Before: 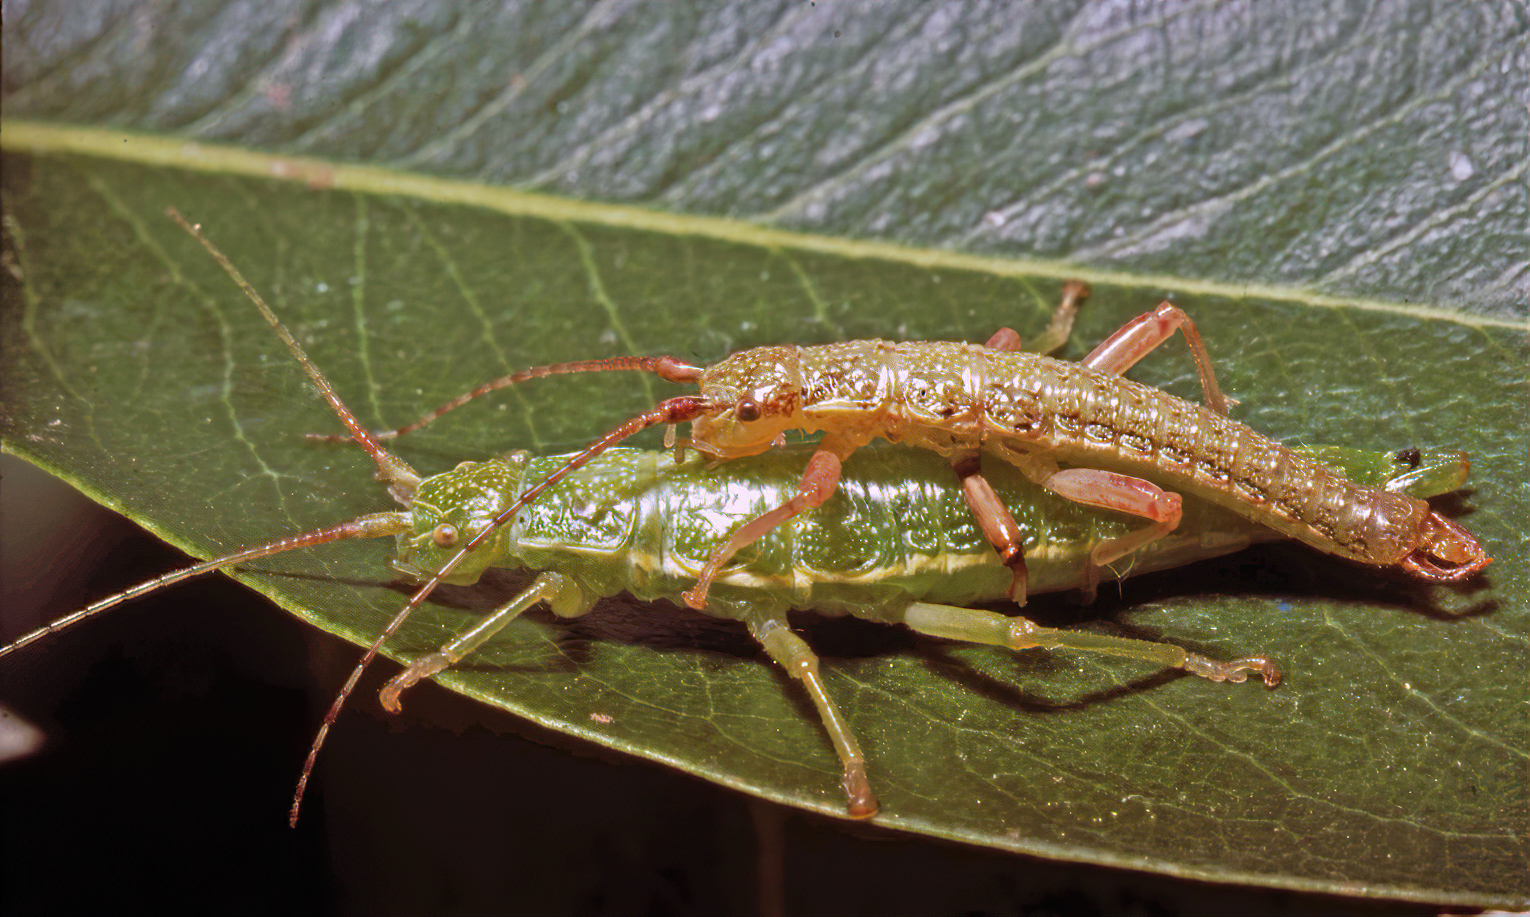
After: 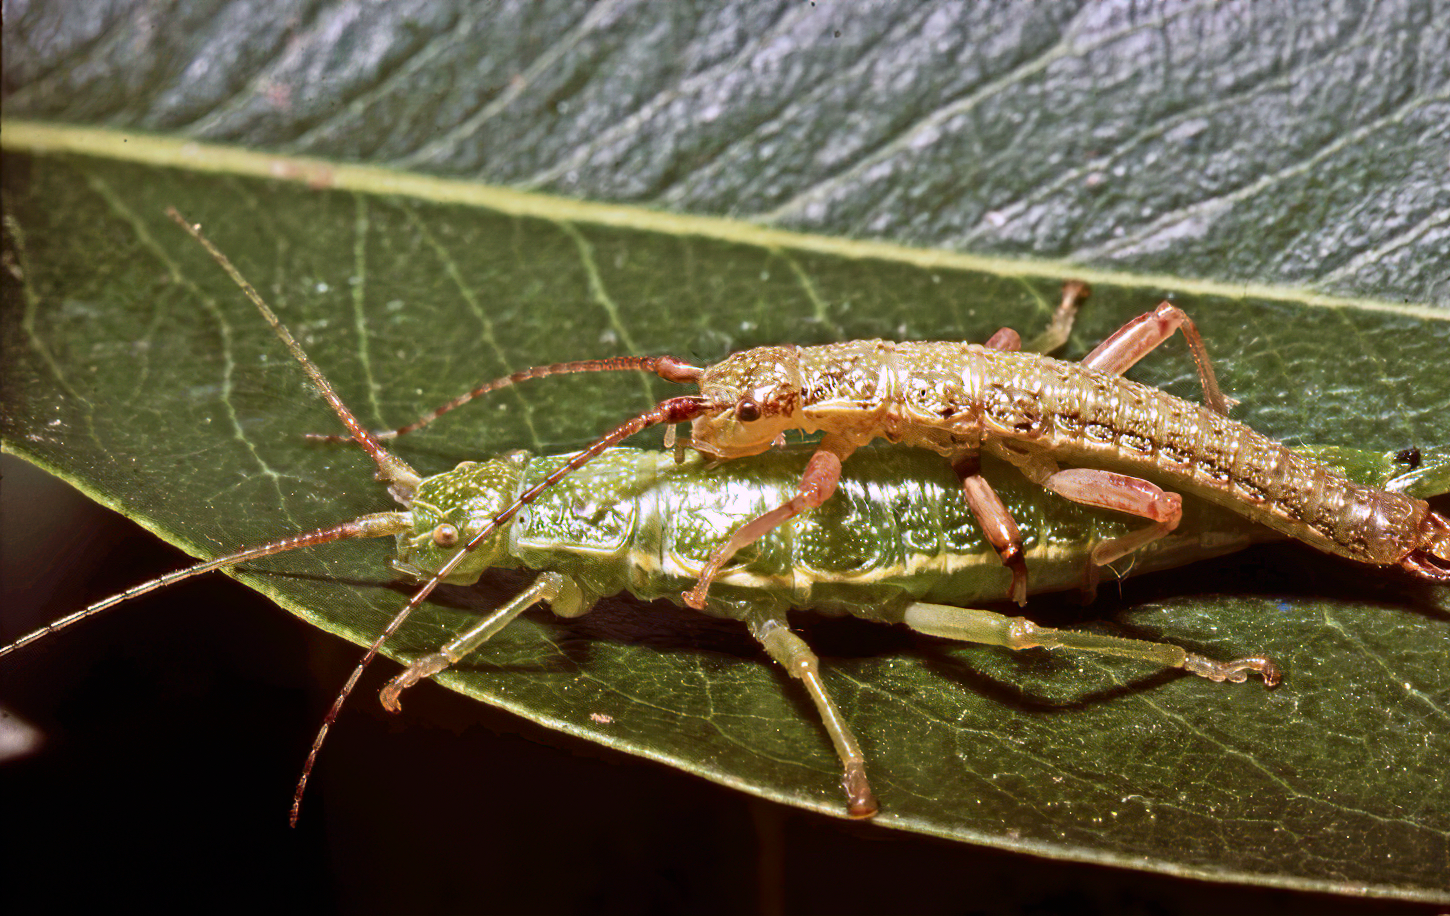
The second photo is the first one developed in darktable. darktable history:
contrast brightness saturation: contrast 0.28
crop and rotate: right 5.167%
